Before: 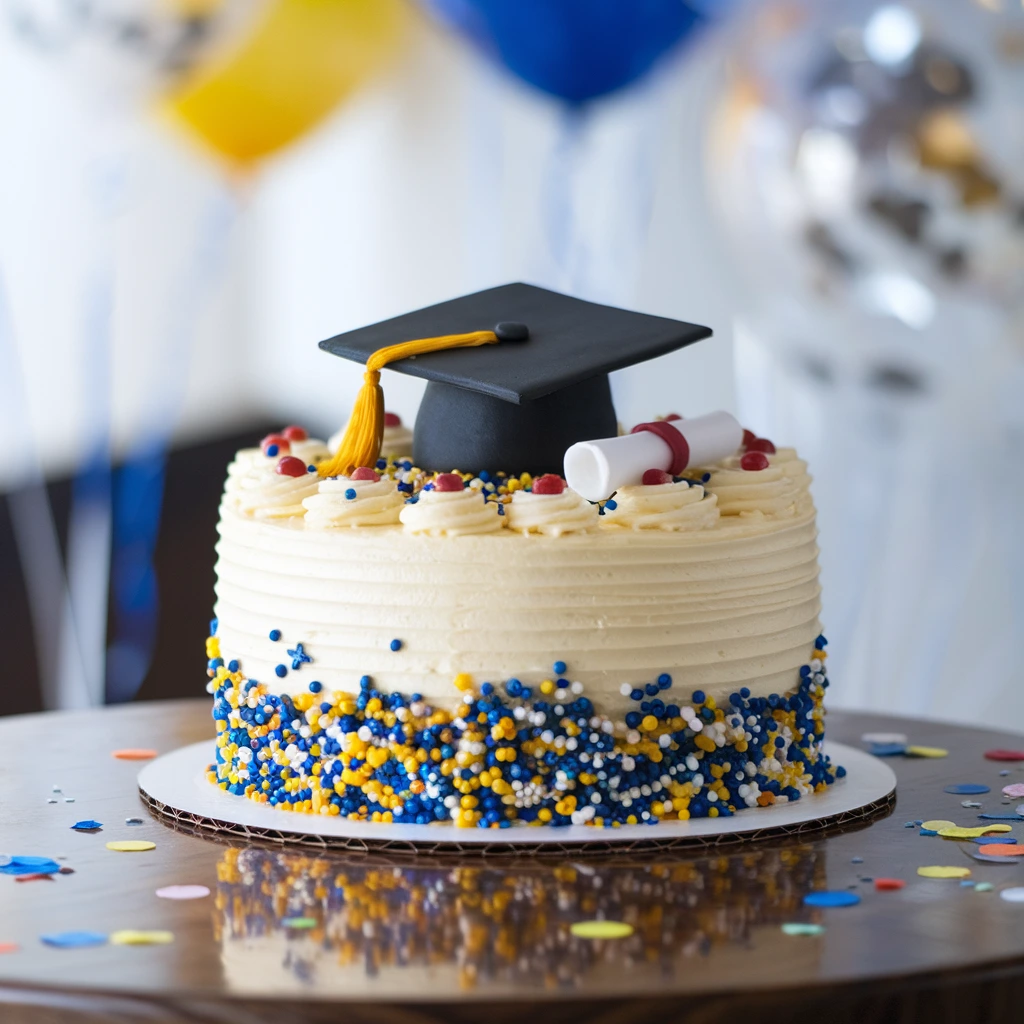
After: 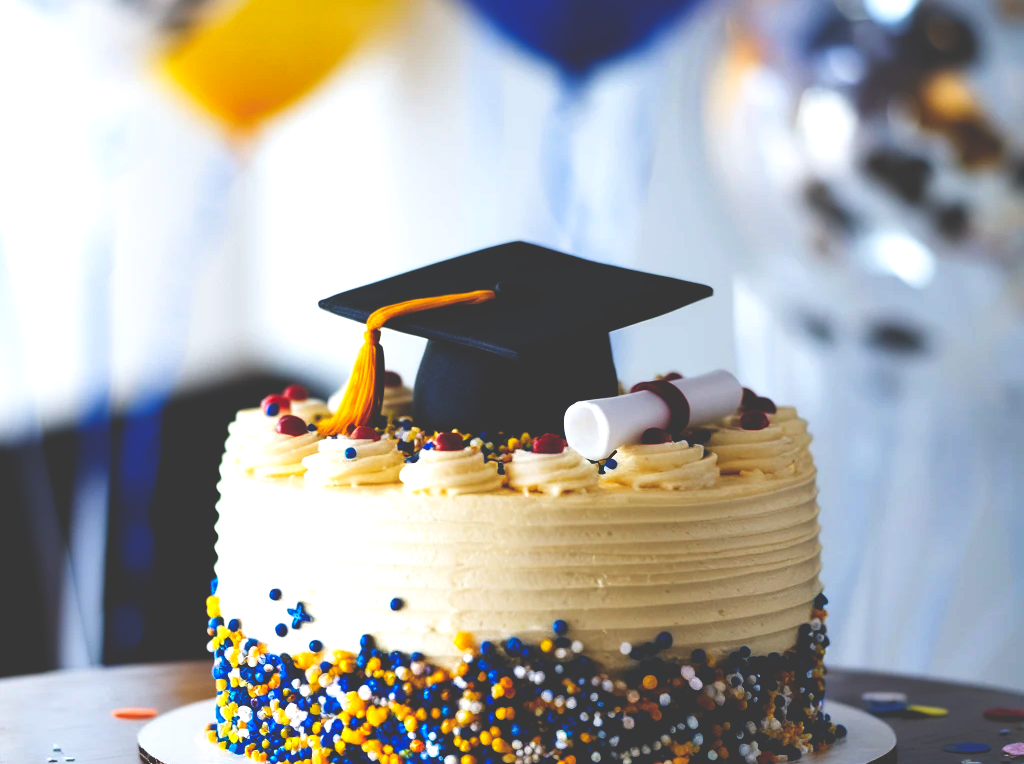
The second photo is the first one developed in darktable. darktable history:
crop: top 4.041%, bottom 21.32%
base curve: curves: ch0 [(0, 0.036) (0.083, 0.04) (0.804, 1)], preserve colors none
